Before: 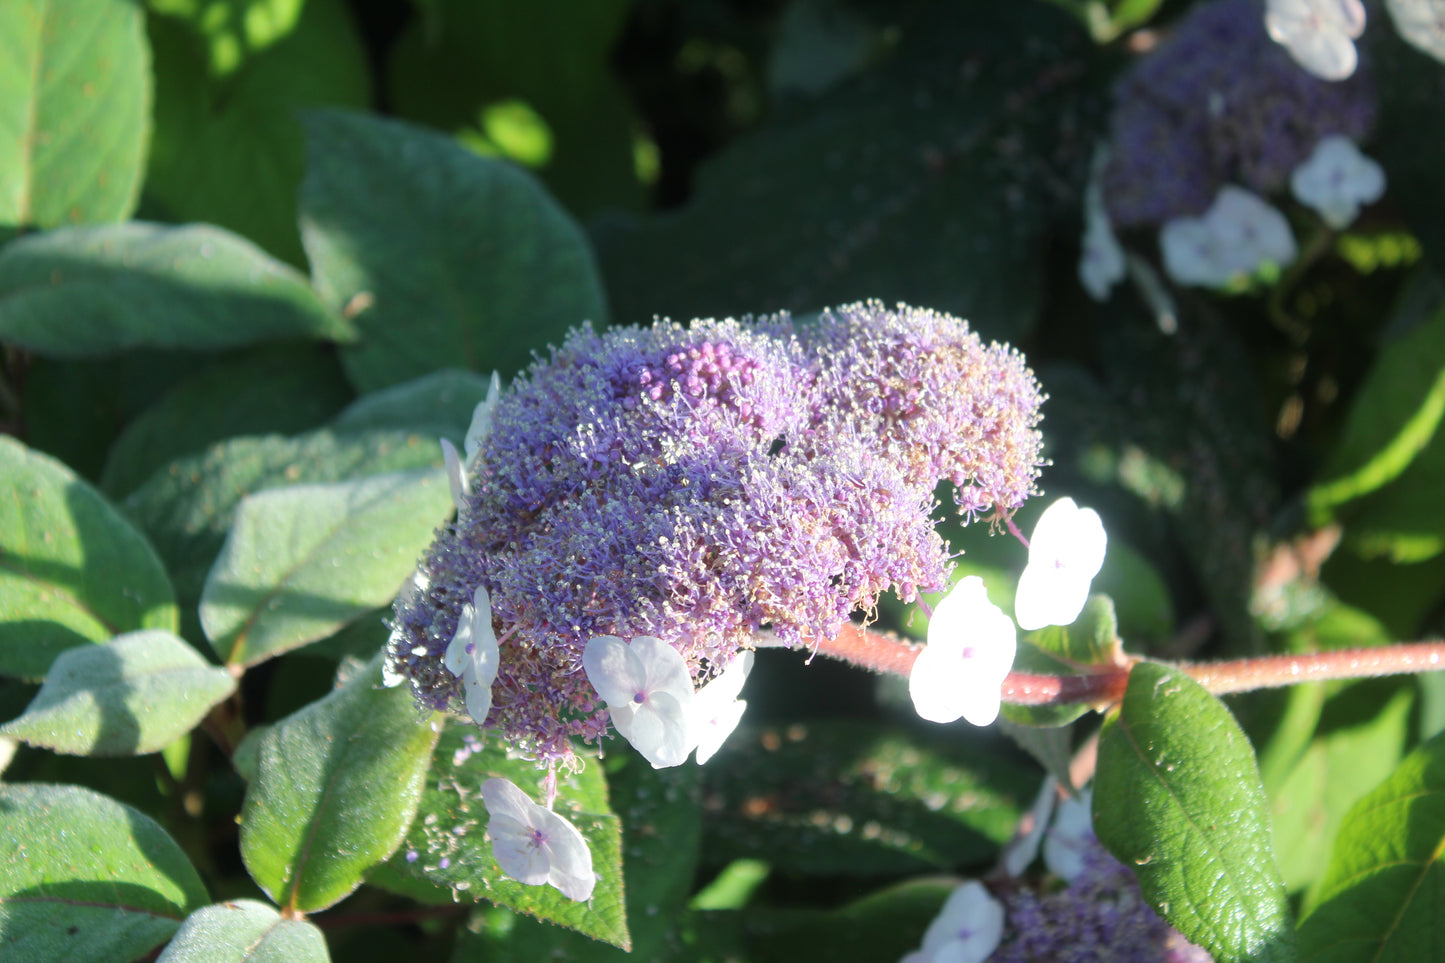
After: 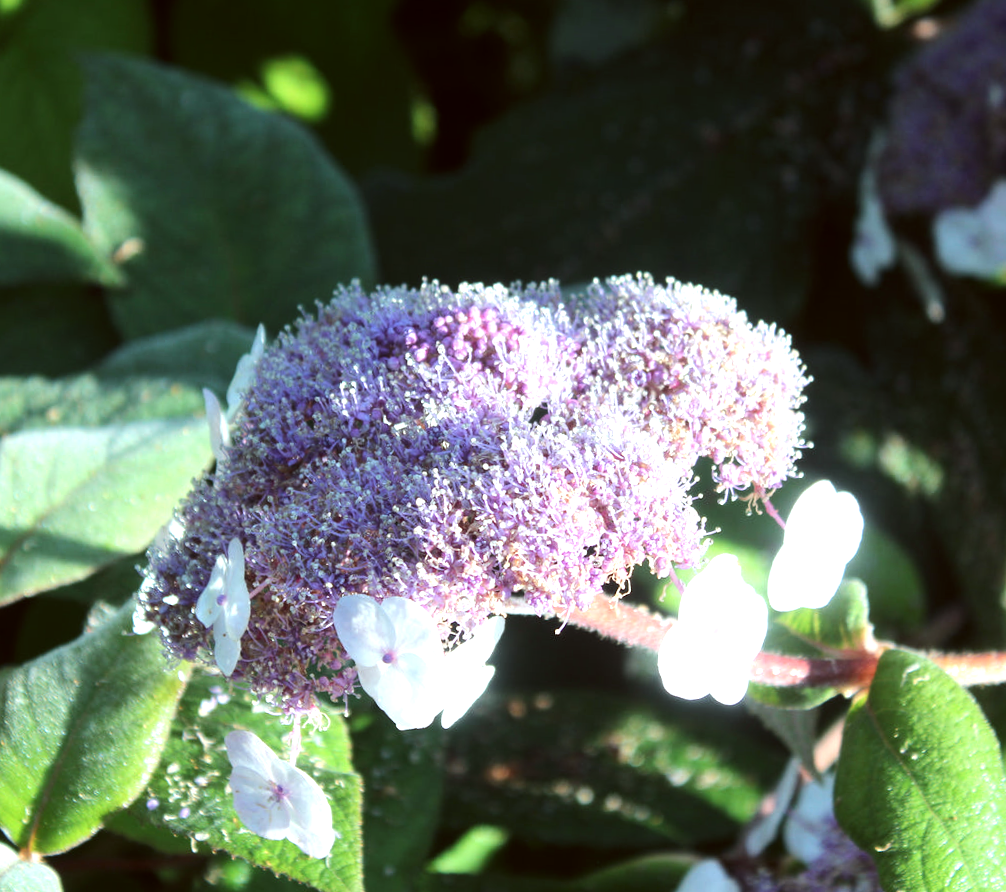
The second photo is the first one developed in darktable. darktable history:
crop and rotate: angle -3.05°, left 14.004%, top 0.044%, right 10.877%, bottom 0.062%
color correction: highlights a* -5.1, highlights b* -4.46, shadows a* 3.96, shadows b* 4.47
tone equalizer: -8 EV -0.748 EV, -7 EV -0.721 EV, -6 EV -0.575 EV, -5 EV -0.425 EV, -3 EV 0.391 EV, -2 EV 0.6 EV, -1 EV 0.676 EV, +0 EV 0.776 EV, edges refinement/feathering 500, mask exposure compensation -1.57 EV, preserve details no
